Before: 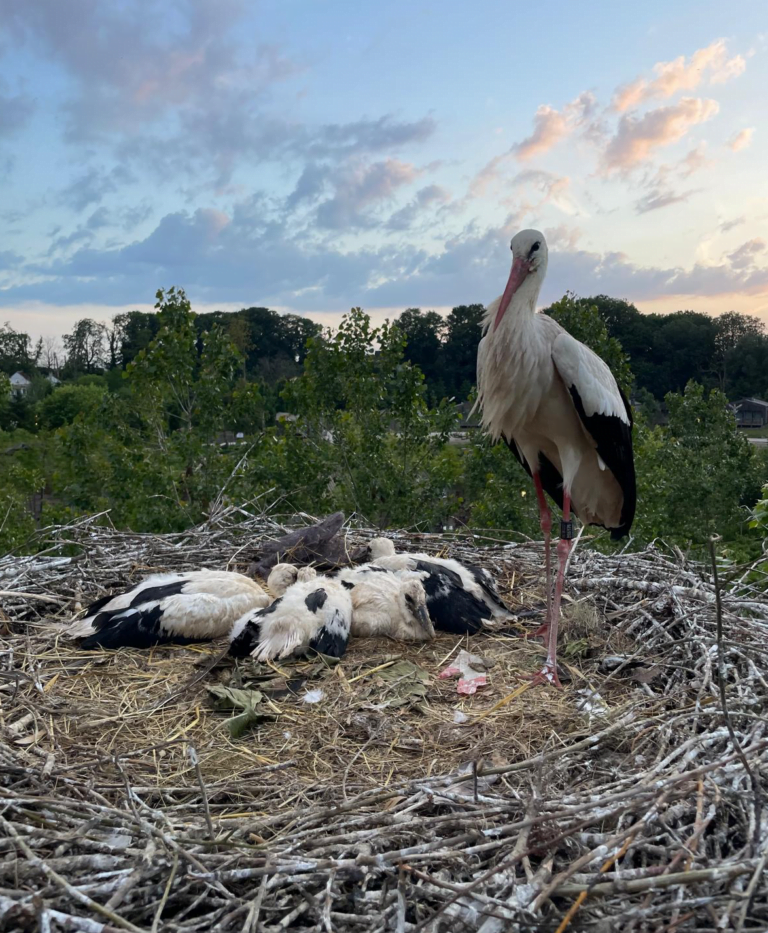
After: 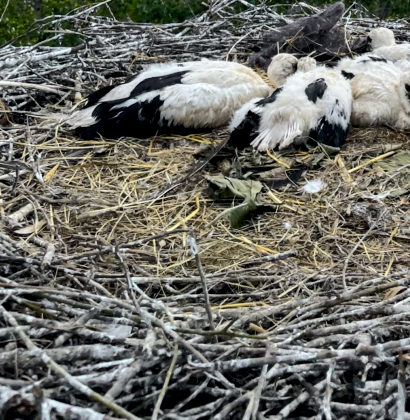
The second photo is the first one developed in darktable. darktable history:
local contrast: highlights 25%, shadows 75%, midtone range 0.75
tone curve: curves: ch0 [(0, 0) (0.035, 0.017) (0.131, 0.108) (0.279, 0.279) (0.476, 0.554) (0.617, 0.693) (0.704, 0.77) (0.801, 0.854) (0.895, 0.927) (1, 0.976)]; ch1 [(0, 0) (0.318, 0.278) (0.444, 0.427) (0.493, 0.488) (0.508, 0.502) (0.534, 0.526) (0.562, 0.555) (0.645, 0.648) (0.746, 0.764) (1, 1)]; ch2 [(0, 0) (0.316, 0.292) (0.381, 0.37) (0.423, 0.448) (0.476, 0.482) (0.502, 0.495) (0.522, 0.518) (0.533, 0.532) (0.593, 0.622) (0.634, 0.663) (0.7, 0.7) (0.861, 0.808) (1, 0.951)], color space Lab, independent channels, preserve colors none
crop and rotate: top 54.778%, right 46.61%, bottom 0.159%
